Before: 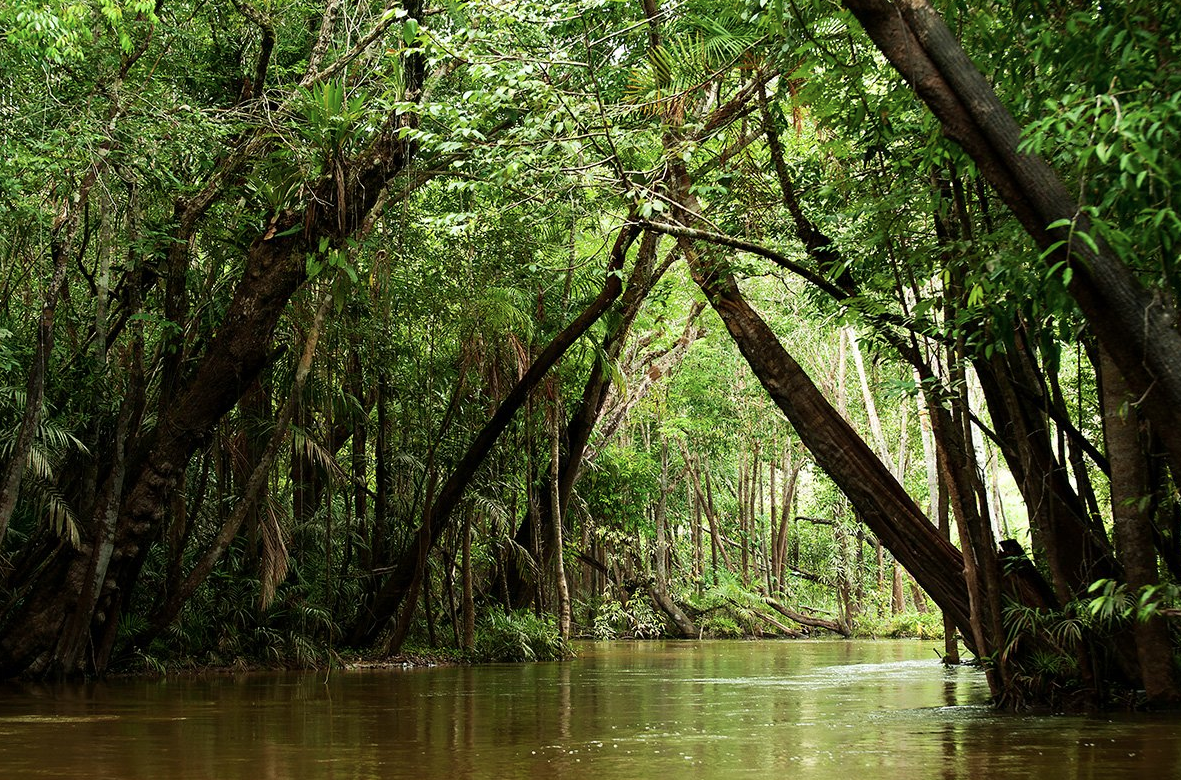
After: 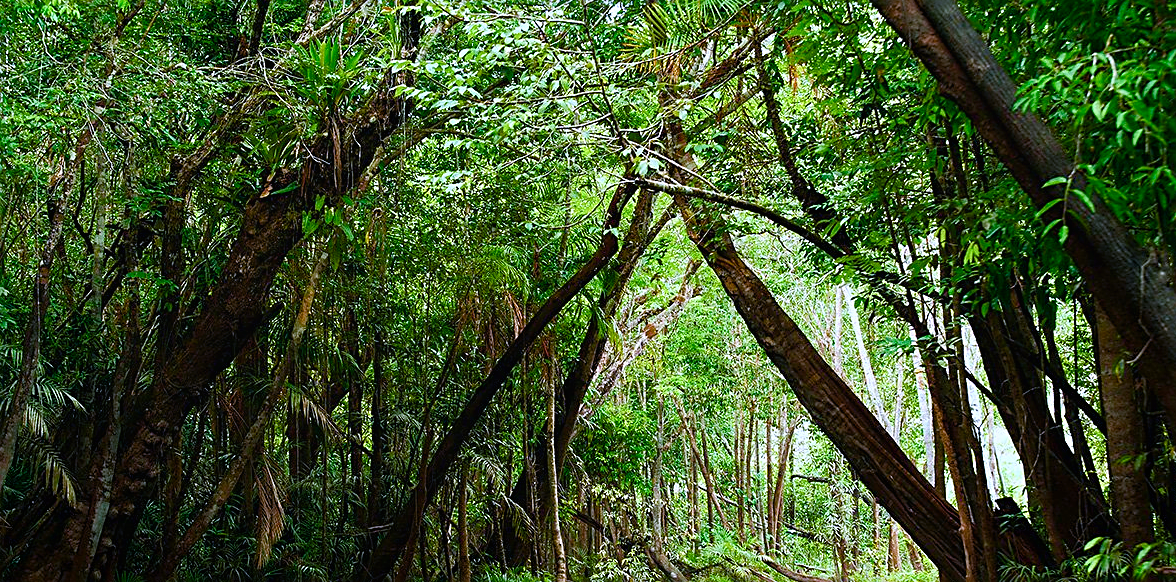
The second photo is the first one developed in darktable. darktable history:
exposure: black level correction 0, compensate highlight preservation false
color calibration: illuminant as shot in camera, x 0.379, y 0.395, temperature 4132.94 K
color balance rgb: linear chroma grading › global chroma 8.922%, perceptual saturation grading › global saturation -0.041%, perceptual saturation grading › highlights -16.724%, perceptual saturation grading › mid-tones 33.508%, perceptual saturation grading › shadows 50.504%, perceptual brilliance grading › global brilliance 2.667%, perceptual brilliance grading › highlights -2.97%, perceptual brilliance grading › shadows 2.826%, global vibrance 50.229%
sharpen: on, module defaults
crop: left 0.407%, top 5.471%, bottom 19.797%
local contrast: mode bilateral grid, contrast 100, coarseness 99, detail 90%, midtone range 0.2
